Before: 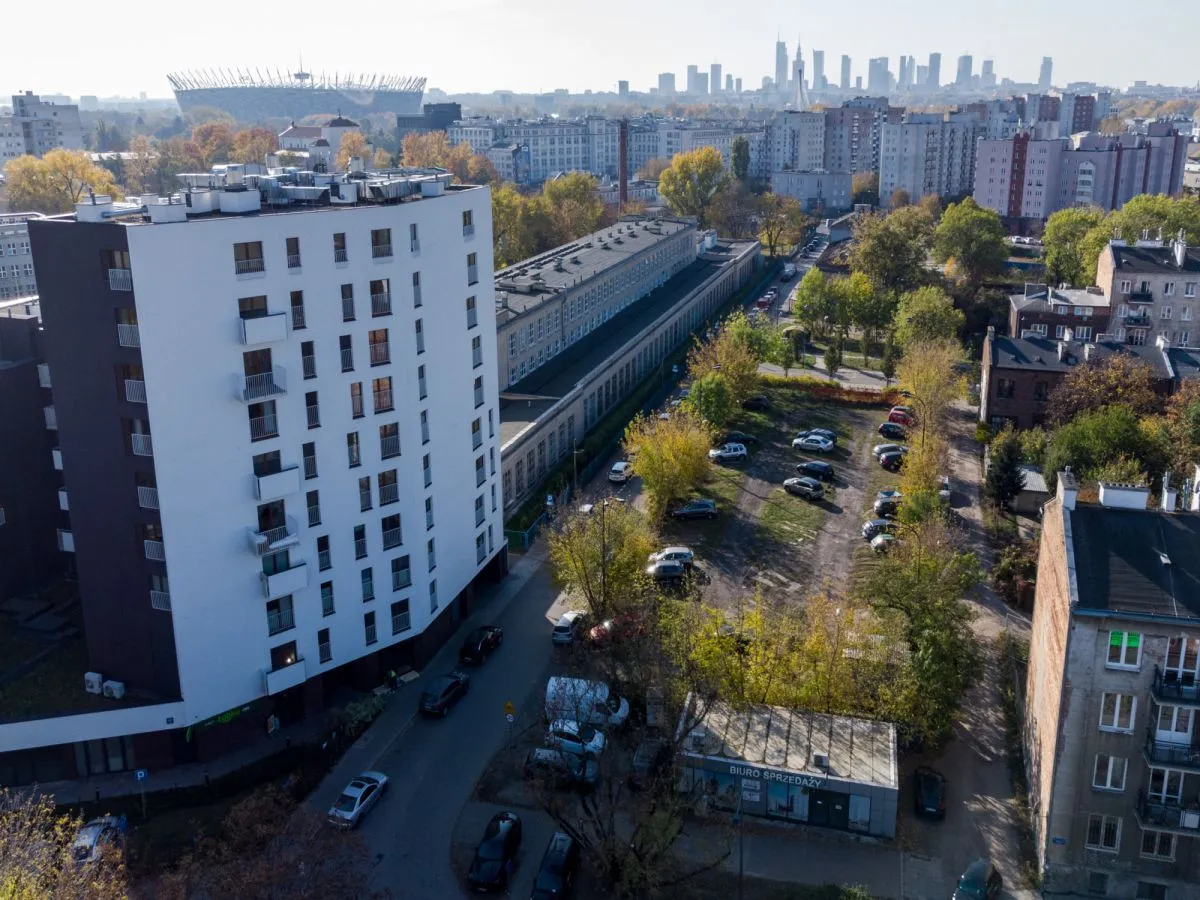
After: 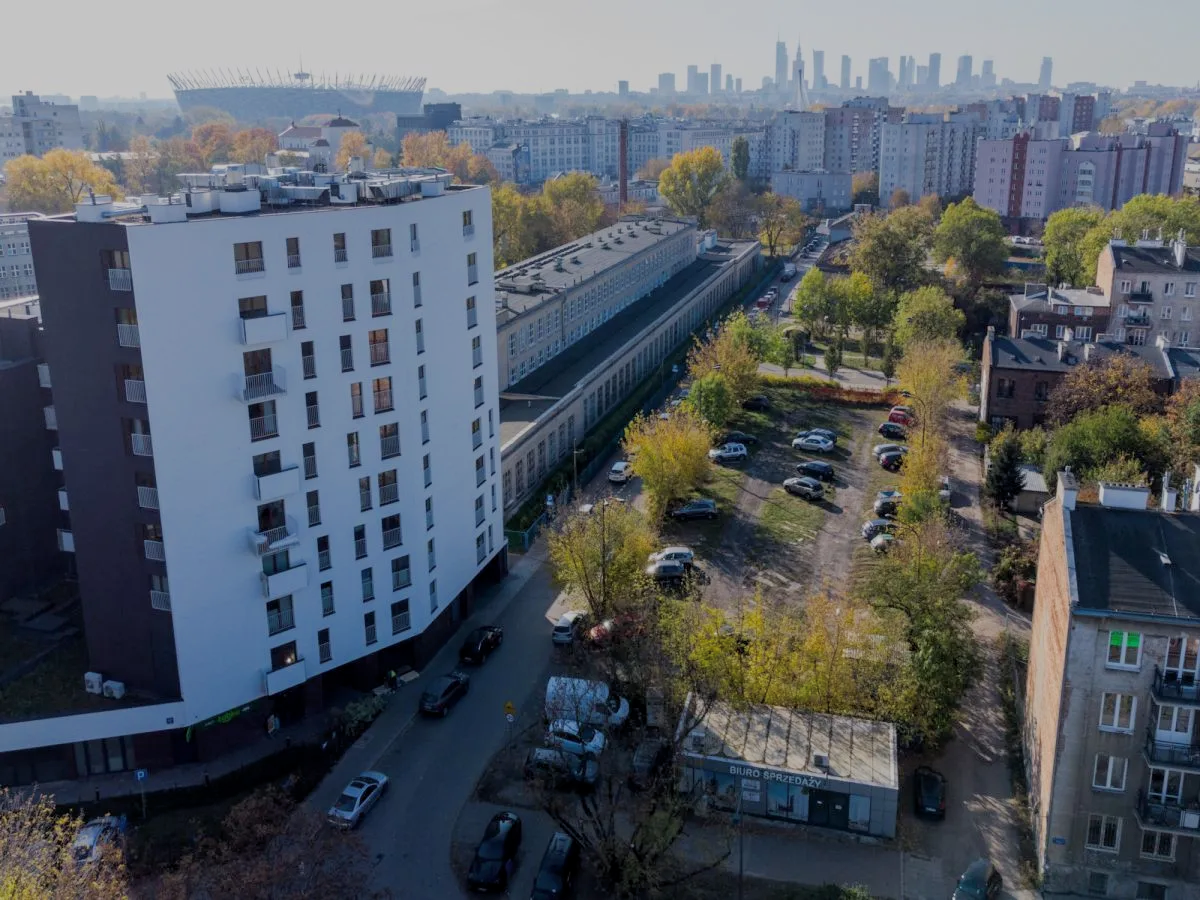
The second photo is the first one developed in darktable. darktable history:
filmic rgb: middle gray luminance 4.54%, black relative exposure -13.07 EV, white relative exposure 5.03 EV, target black luminance 0%, hardness 5.15, latitude 59.51%, contrast 0.772, highlights saturation mix 4.61%, shadows ↔ highlights balance 26.19%, color science v6 (2022)
